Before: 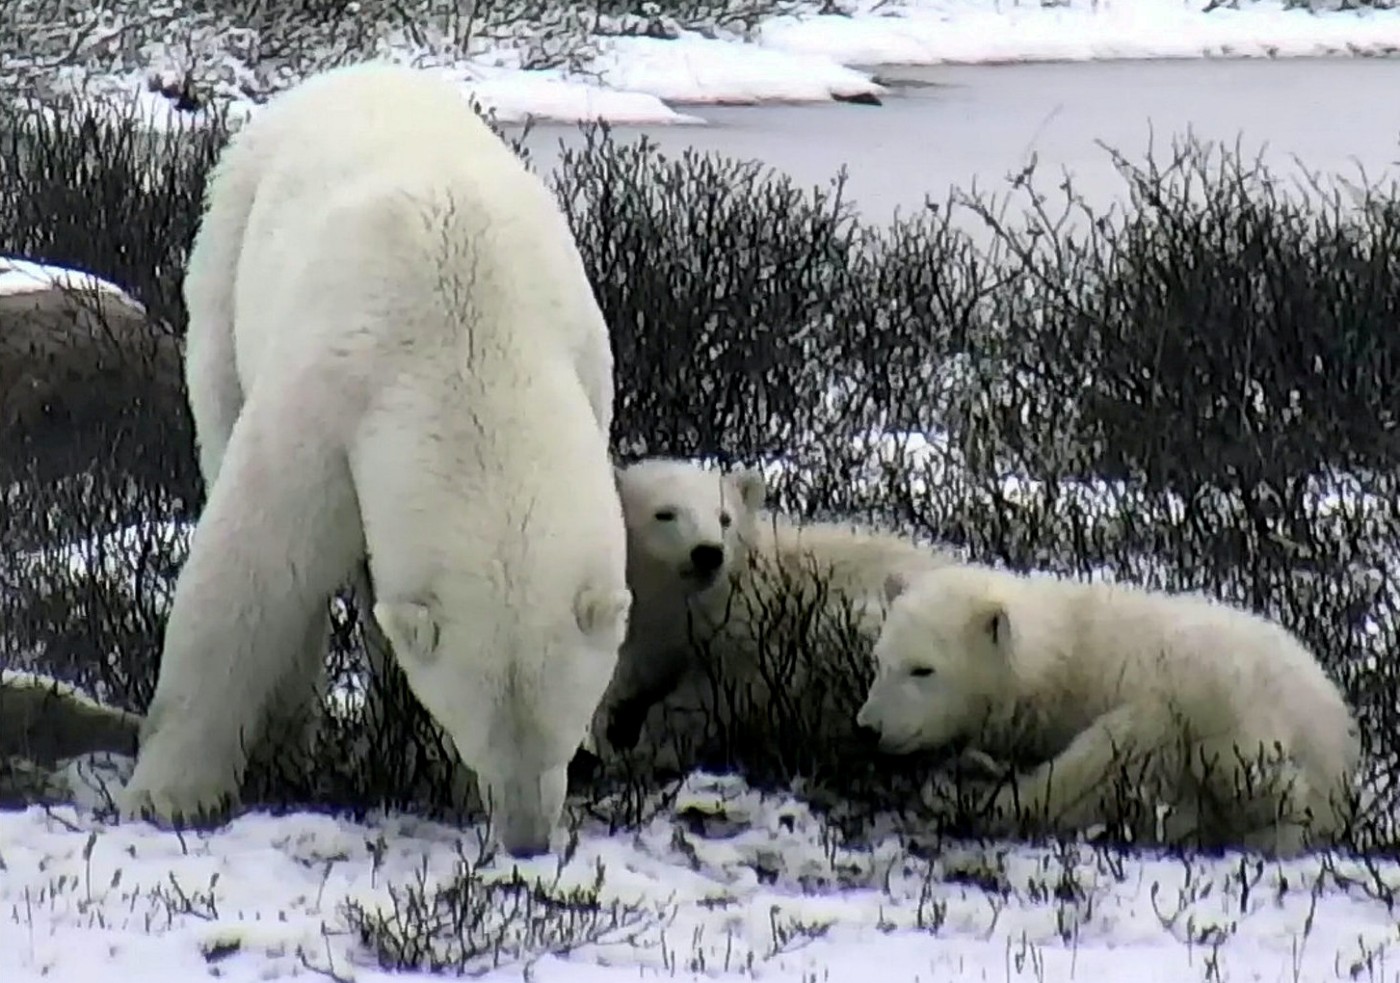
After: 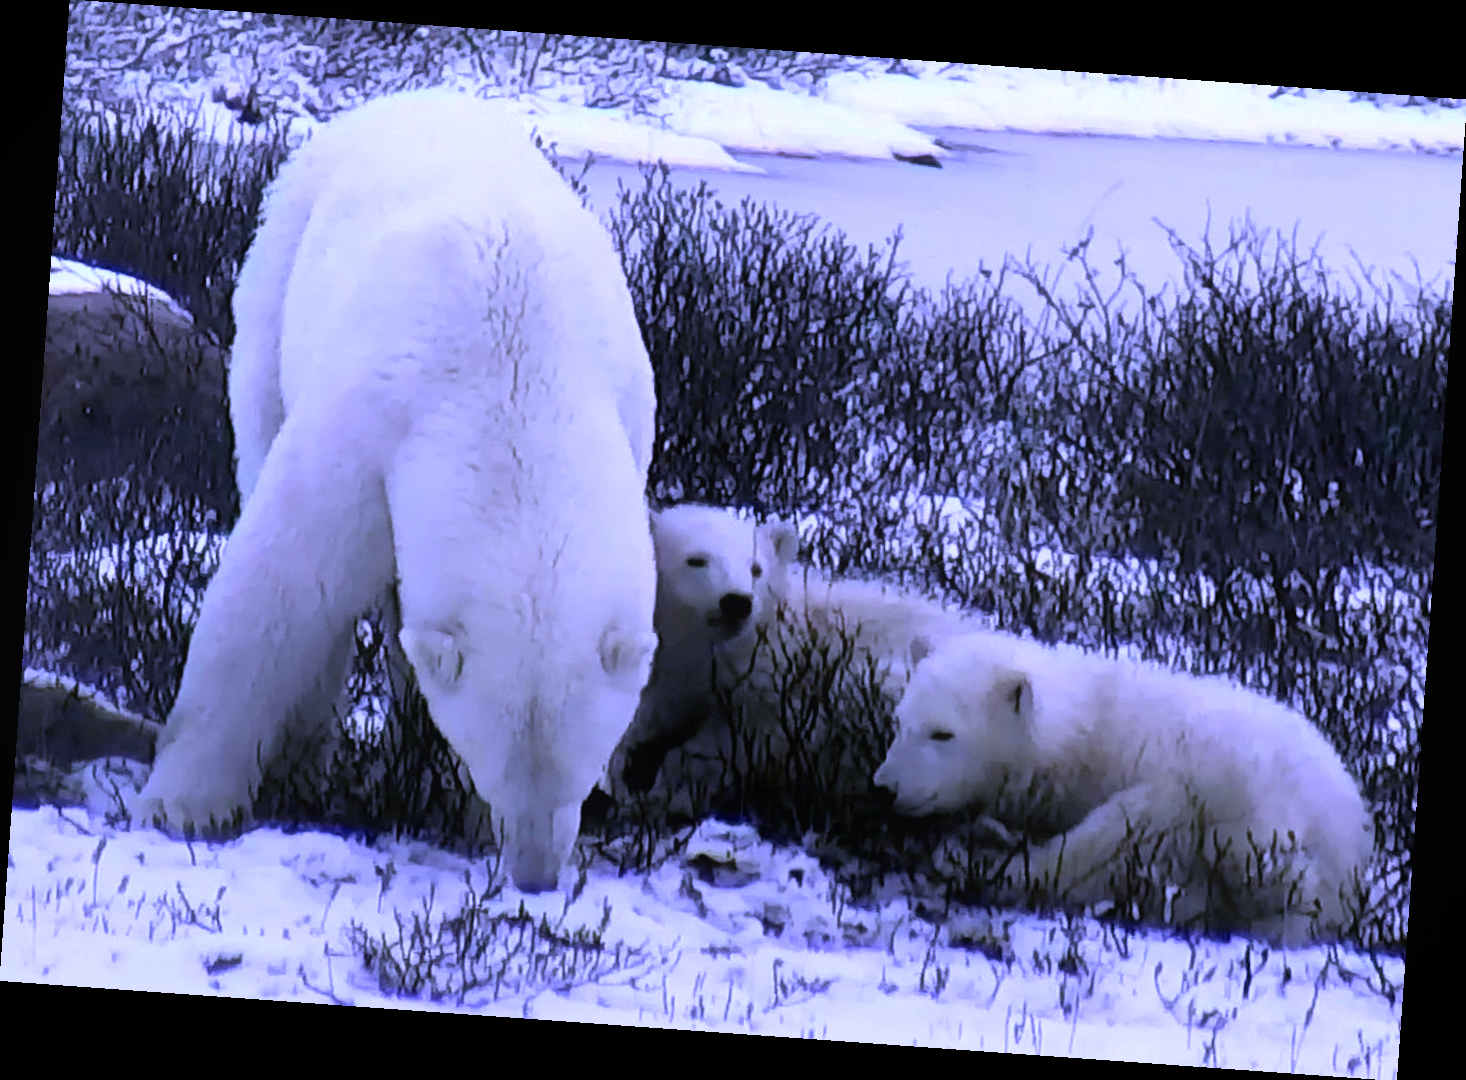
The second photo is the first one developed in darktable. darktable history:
white balance: red 0.98, blue 1.61
contrast equalizer: octaves 7, y [[0.6 ×6], [0.55 ×6], [0 ×6], [0 ×6], [0 ×6]], mix -0.3
rotate and perspective: rotation 4.1°, automatic cropping off
